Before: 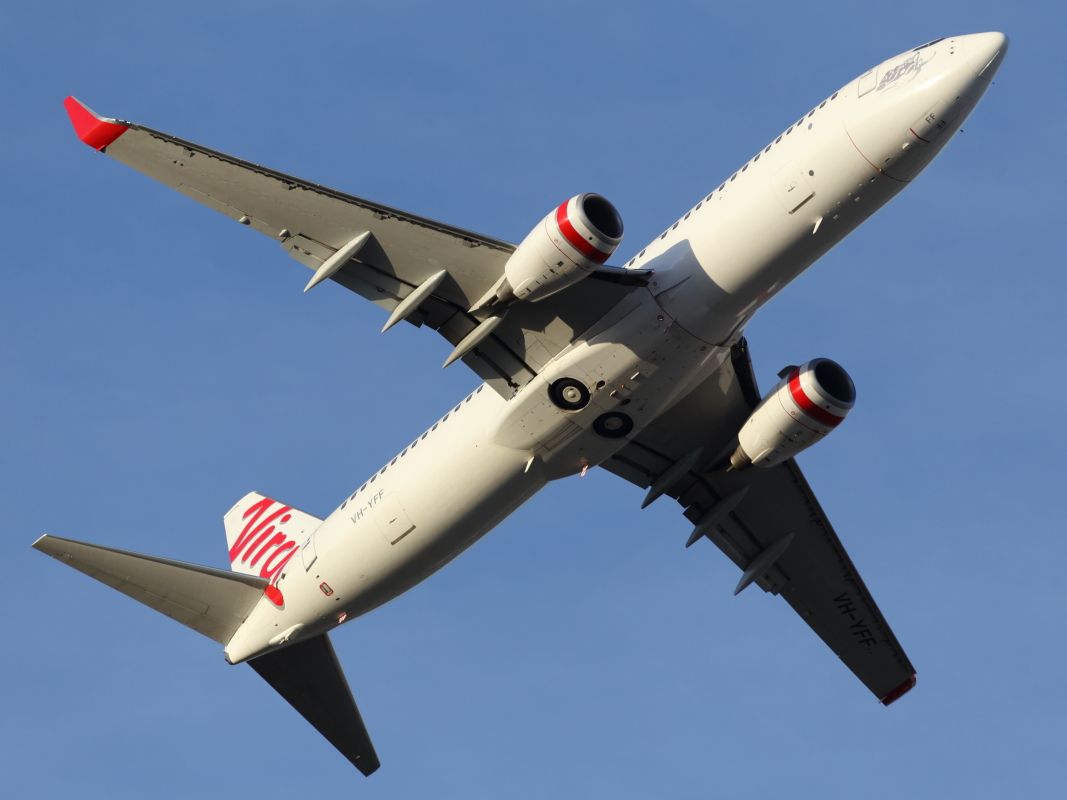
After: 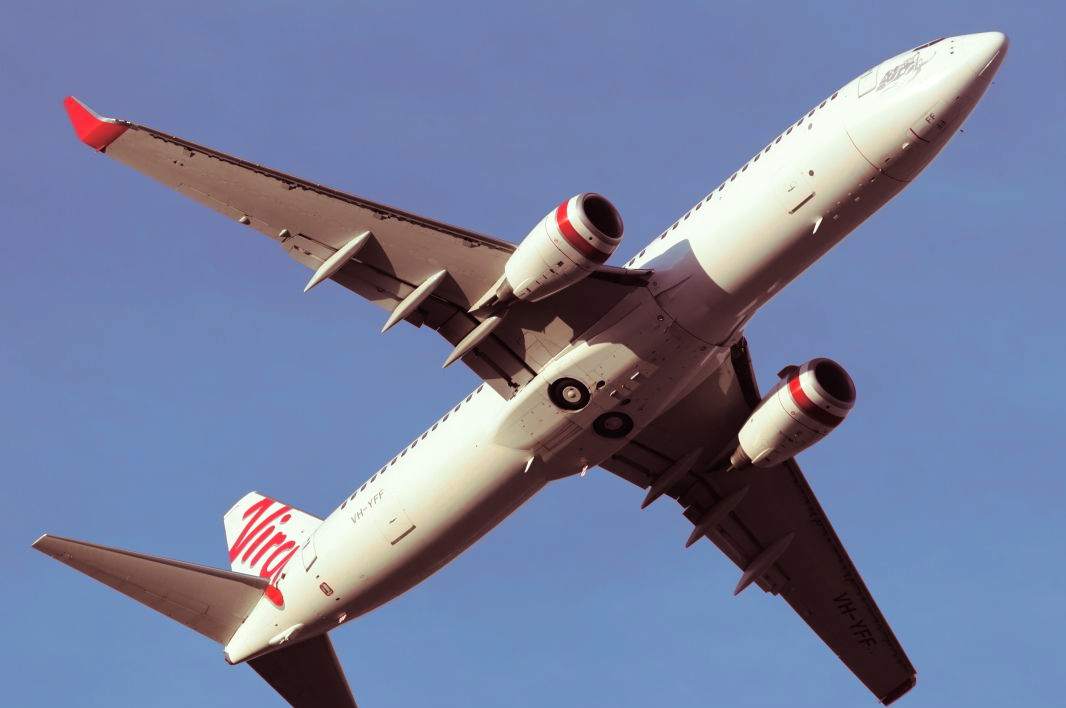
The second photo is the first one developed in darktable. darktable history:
crop and rotate: top 0%, bottom 11.49%
exposure: exposure 0.128 EV, compensate highlight preservation false
split-toning: highlights › hue 180°
